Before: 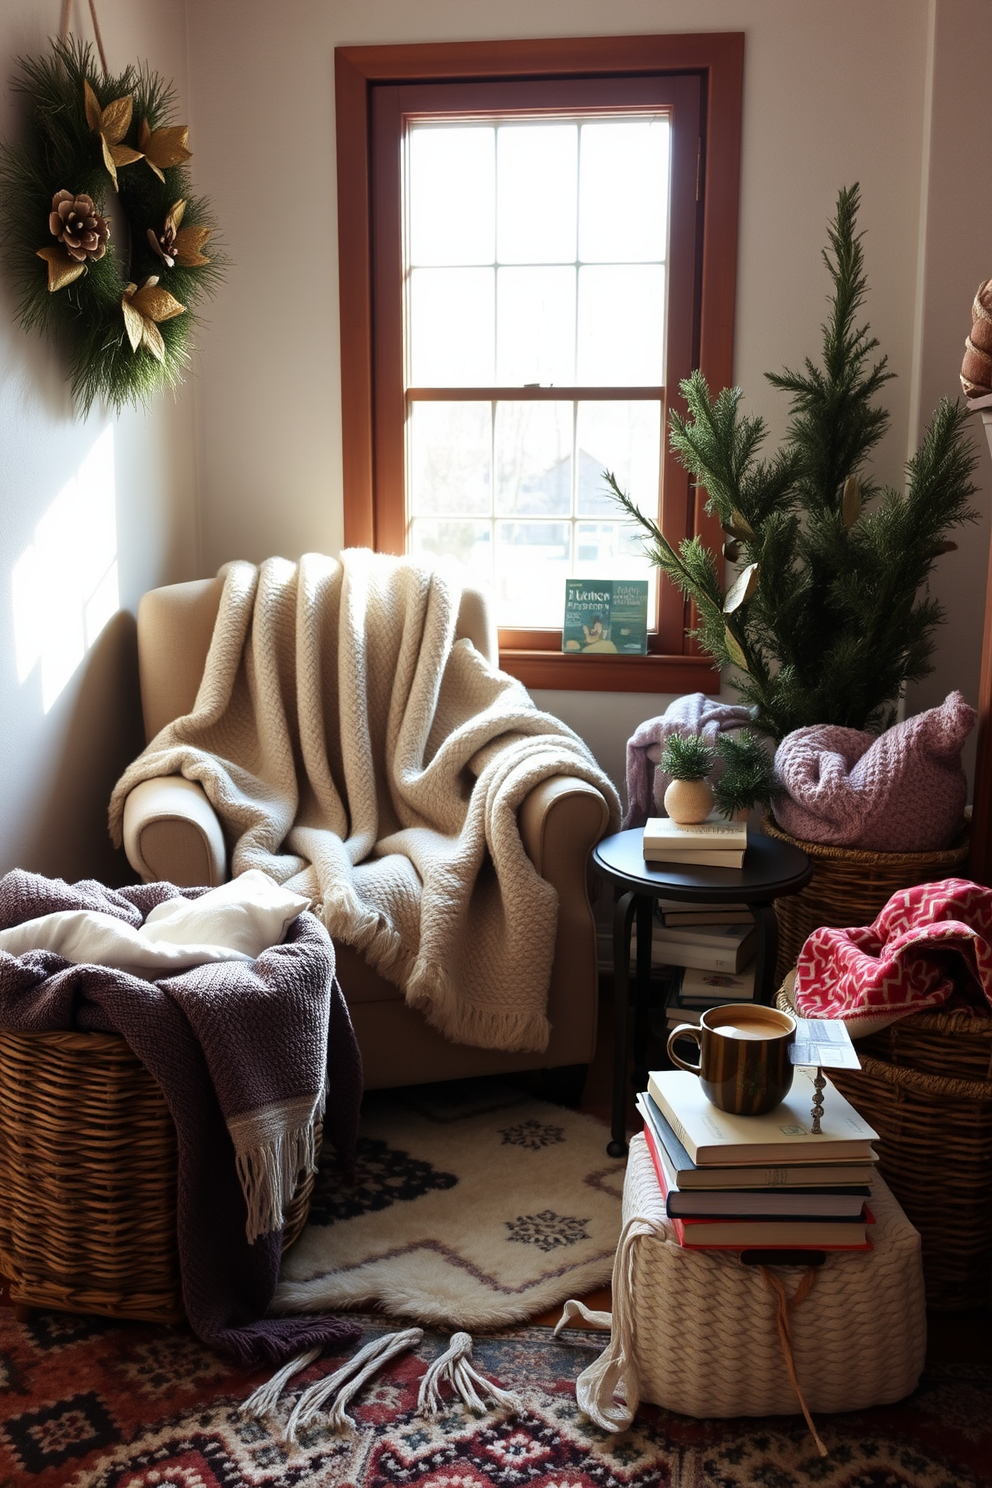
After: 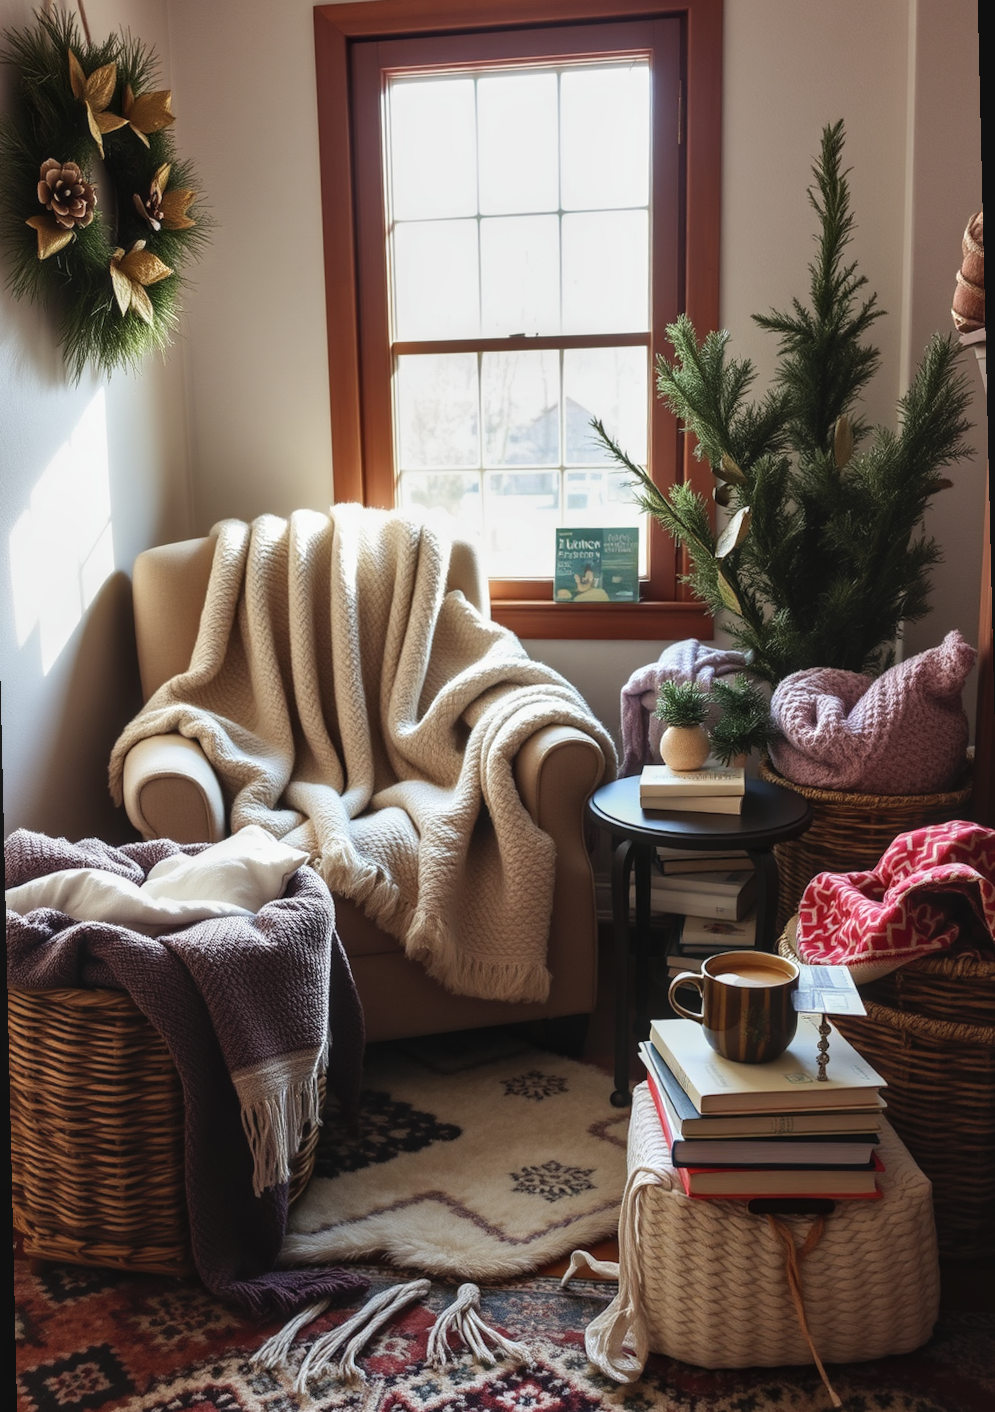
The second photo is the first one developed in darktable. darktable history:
contrast brightness saturation: contrast -0.11
shadows and highlights: shadows 12, white point adjustment 1.2, soften with gaussian
local contrast: detail 130%
rotate and perspective: rotation -1.32°, lens shift (horizontal) -0.031, crop left 0.015, crop right 0.985, crop top 0.047, crop bottom 0.982
